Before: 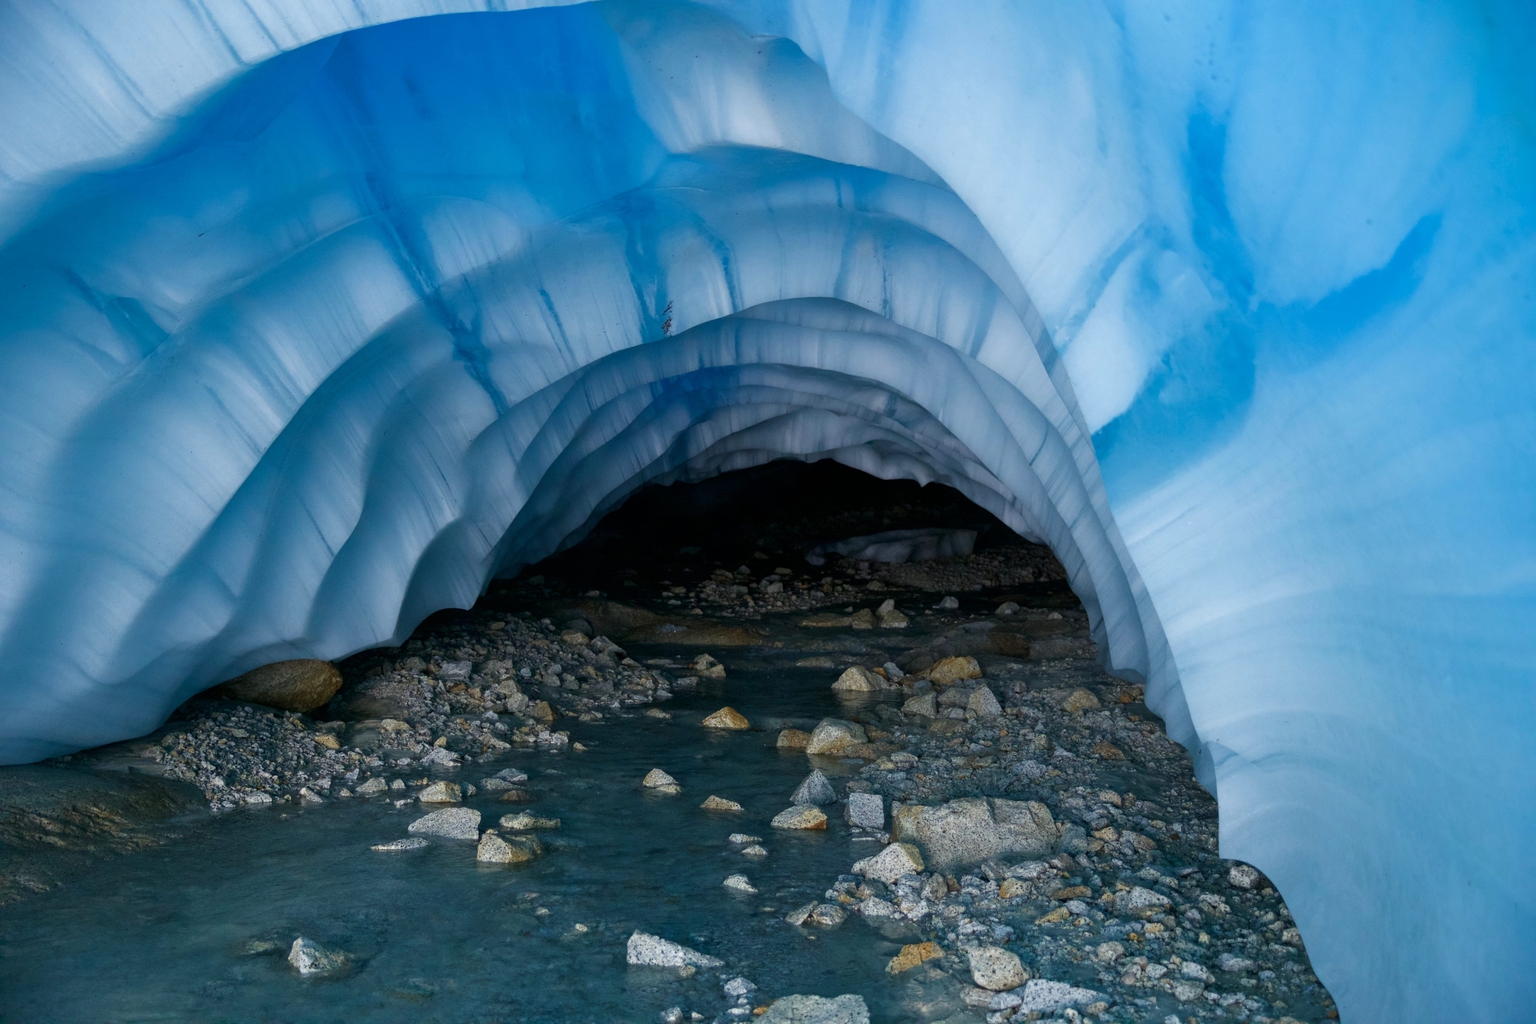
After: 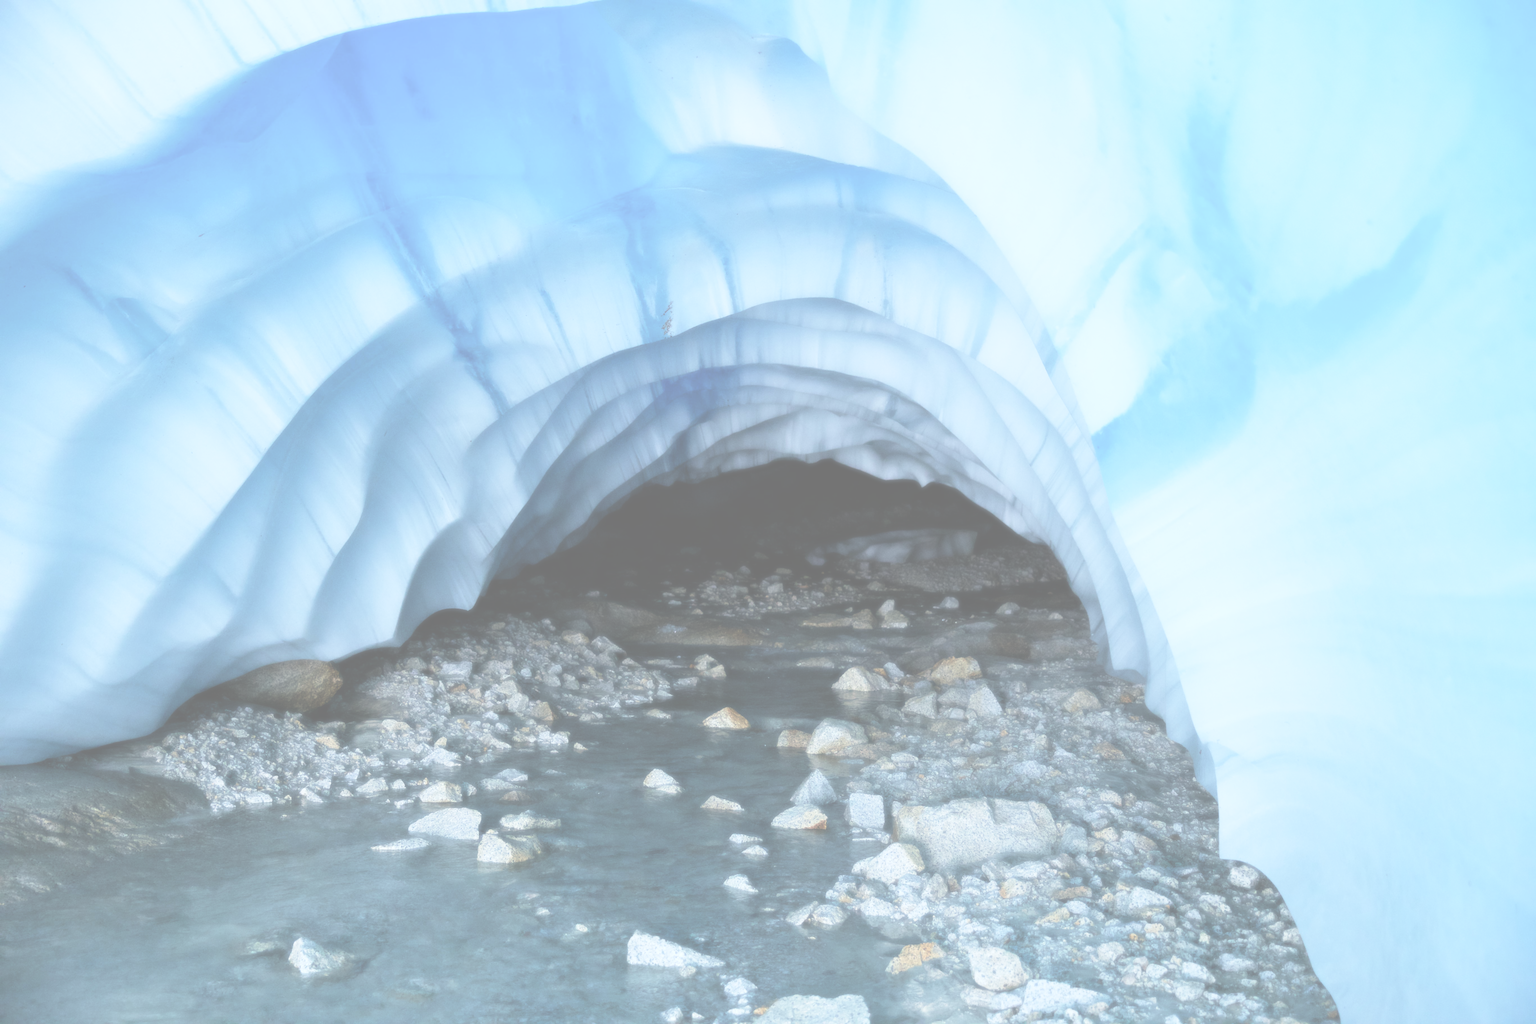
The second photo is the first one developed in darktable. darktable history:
exposure: black level correction -0.072, exposure 0.501 EV, compensate highlight preservation false
contrast brightness saturation: contrast 0.155, brightness 0.042
haze removal: strength -0.89, distance 0.232, compatibility mode true, adaptive false
base curve: curves: ch0 [(0, 0) (0.204, 0.334) (0.55, 0.733) (1, 1)], preserve colors none
